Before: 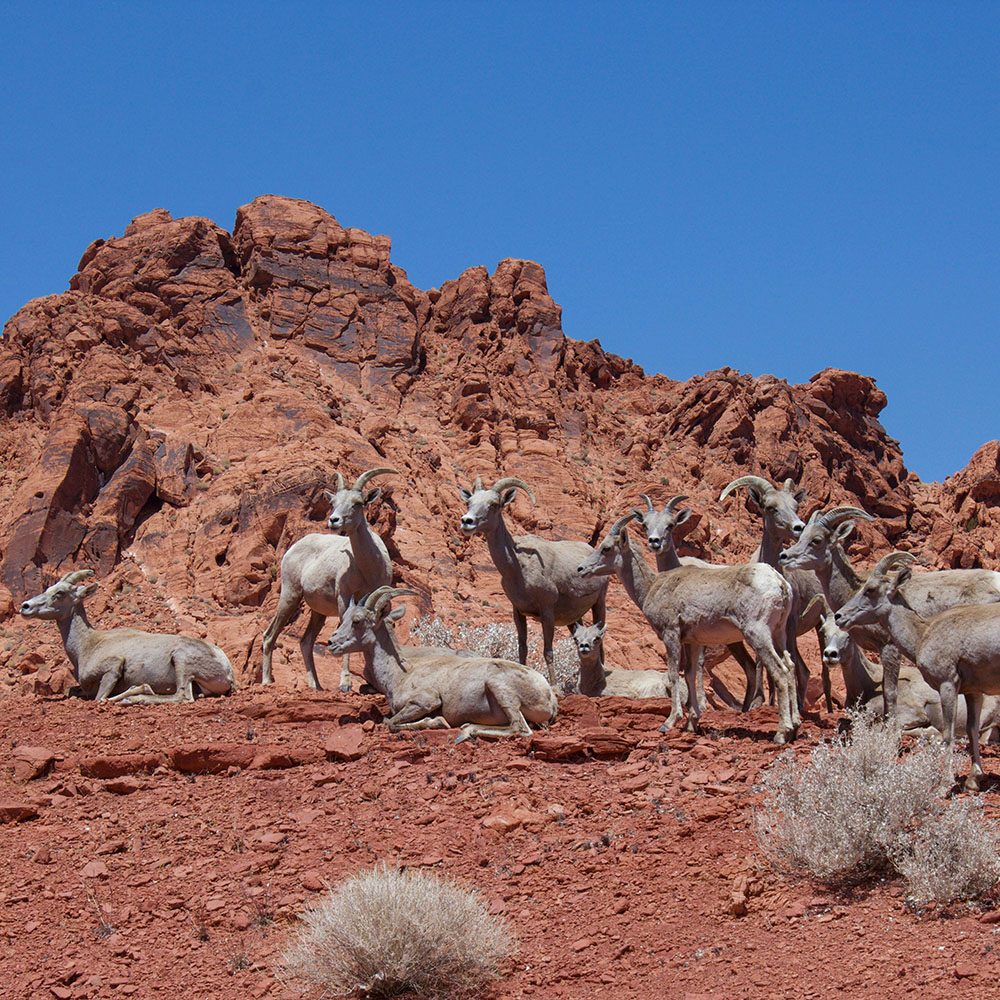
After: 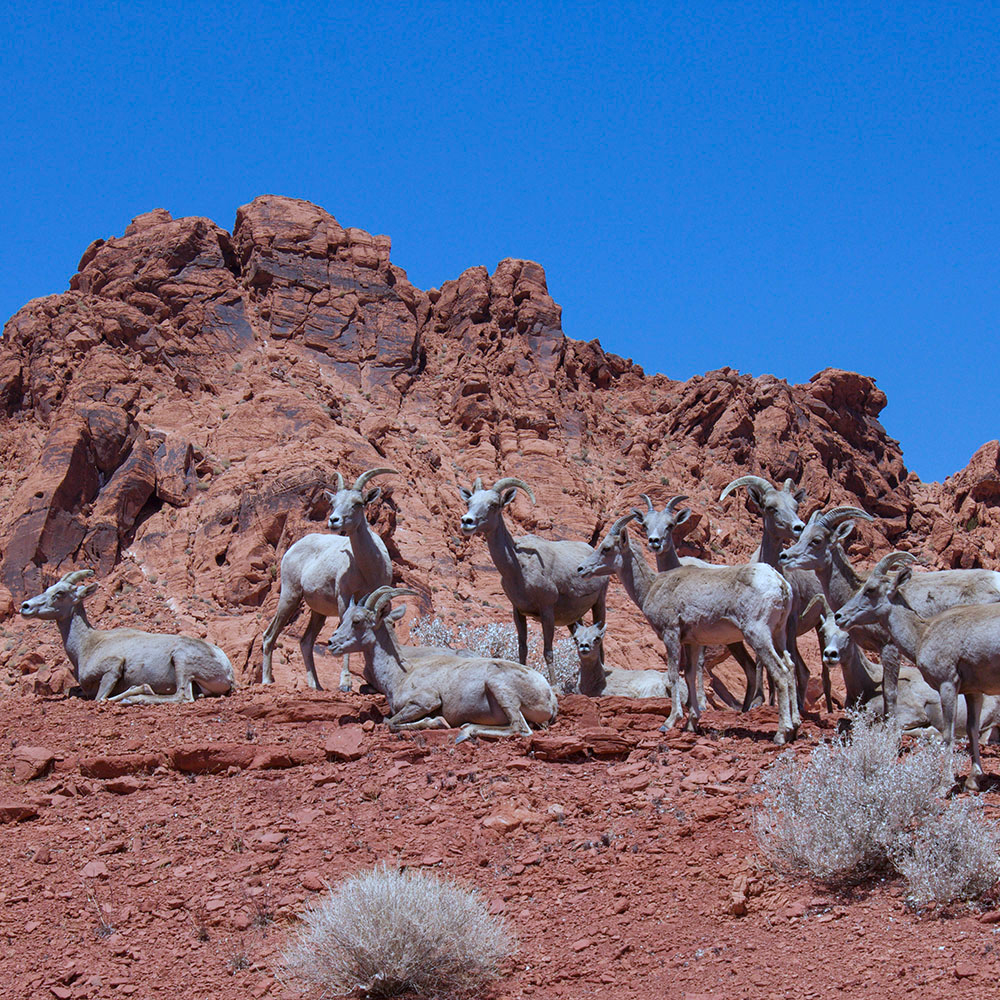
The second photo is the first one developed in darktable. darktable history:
color calibration: x 0.381, y 0.391, temperature 4087.84 K, gamut compression 0.999
